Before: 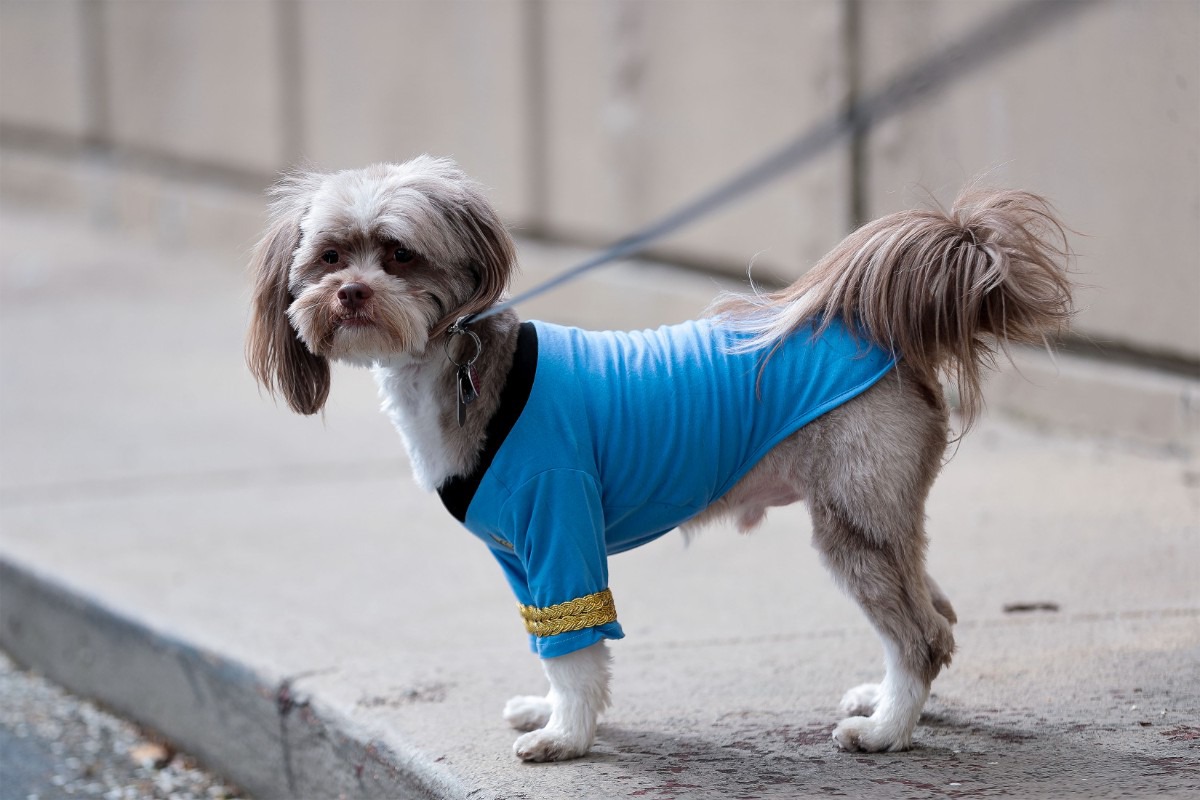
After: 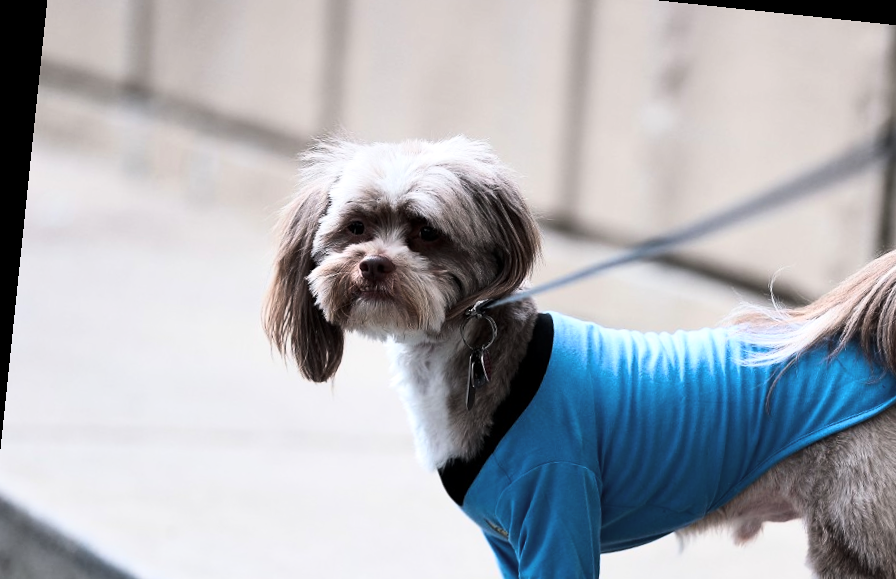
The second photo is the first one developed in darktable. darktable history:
crop and rotate: angle -5.95°, left 2.246%, top 6.814%, right 27.556%, bottom 30.162%
tone curve: curves: ch0 [(0, 0) (0.004, 0.001) (0.133, 0.078) (0.325, 0.241) (0.832, 0.917) (1, 1)], color space Lab, linked channels, preserve colors none
exposure: exposure 0.202 EV, compensate highlight preservation false
contrast brightness saturation: saturation -0.048
